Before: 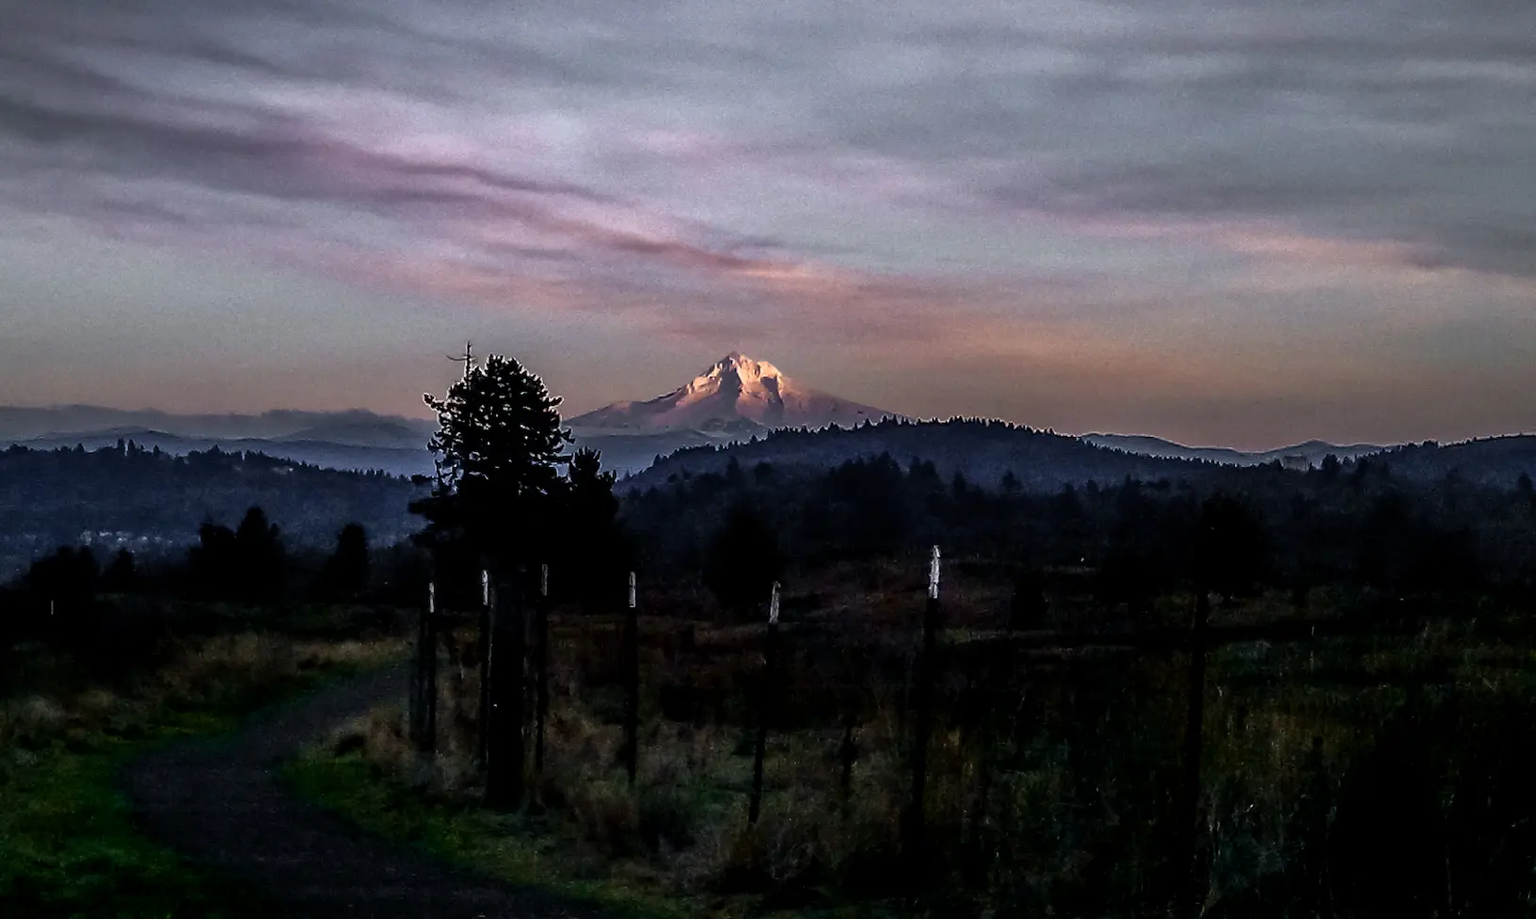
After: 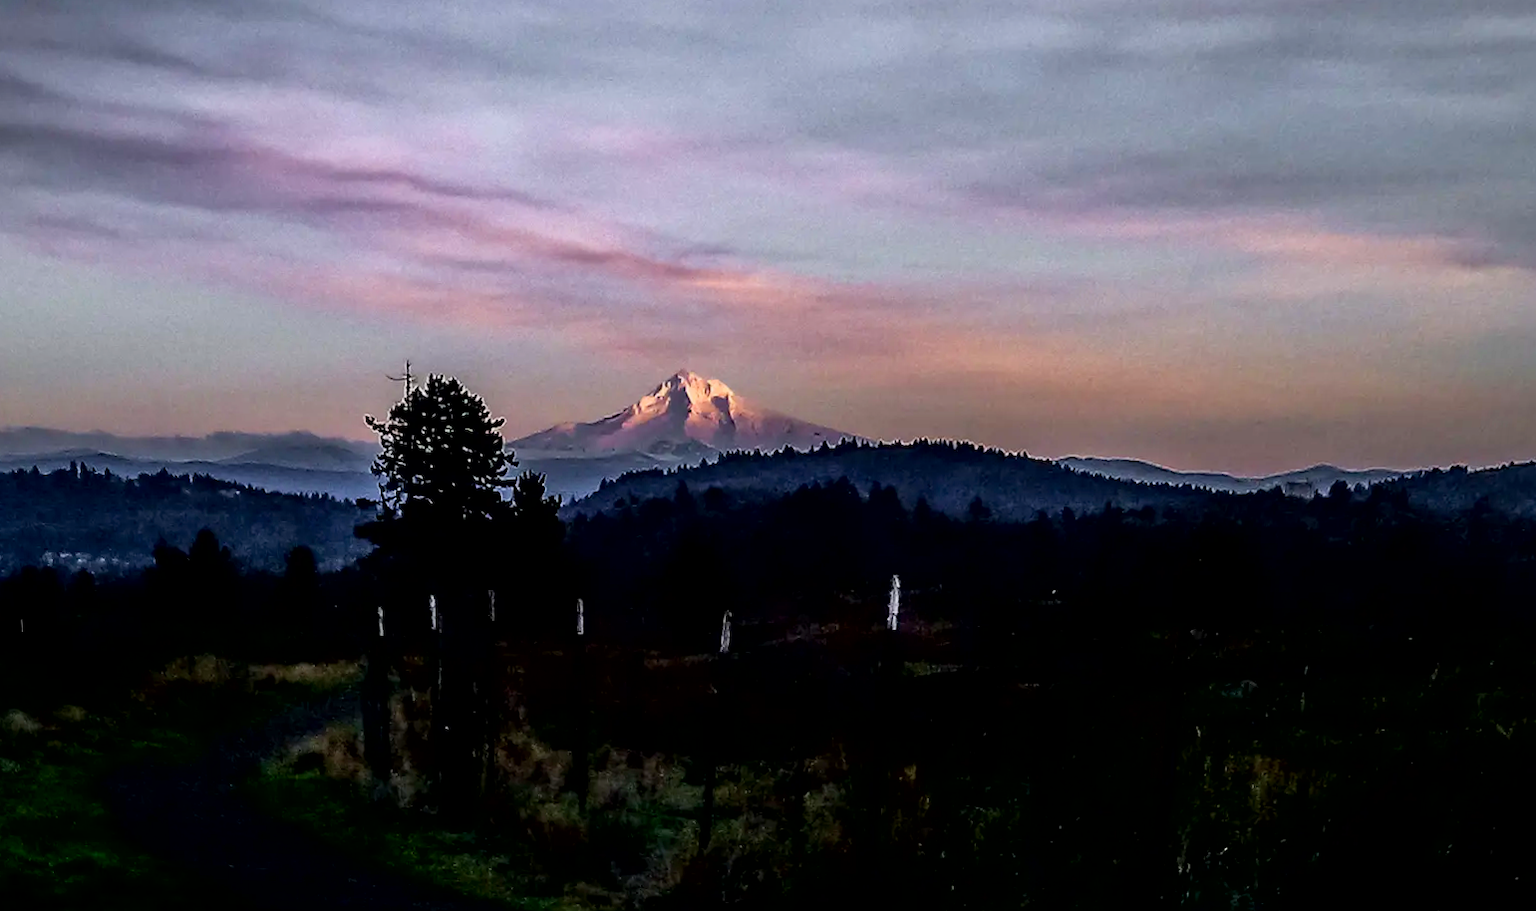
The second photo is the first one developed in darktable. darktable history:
exposure: black level correction 0.006, exposure -0.226 EV, compensate highlight preservation false
velvia: strength 15%
tone curve: curves: ch0 [(0, 0) (0.526, 0.642) (1, 1)], color space Lab, linked channels, preserve colors none
rotate and perspective: rotation 0.062°, lens shift (vertical) 0.115, lens shift (horizontal) -0.133, crop left 0.047, crop right 0.94, crop top 0.061, crop bottom 0.94
